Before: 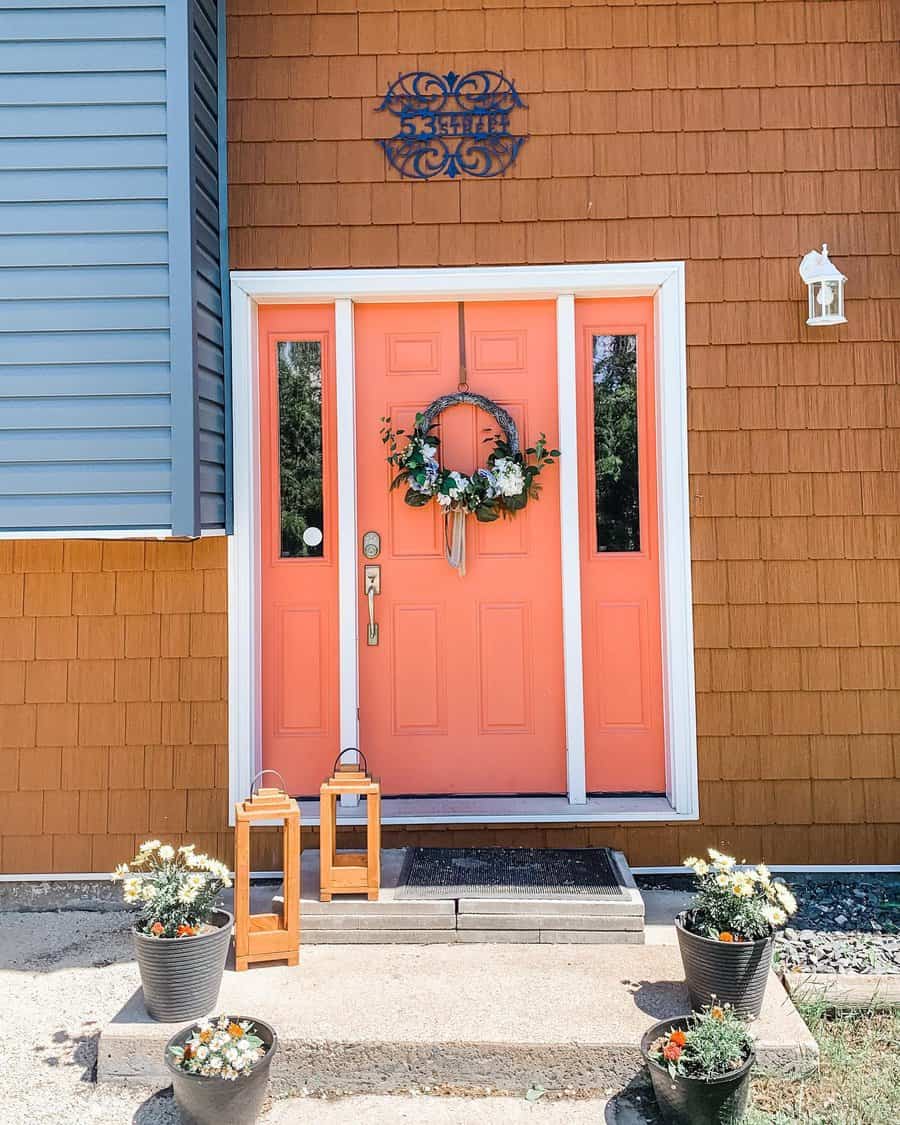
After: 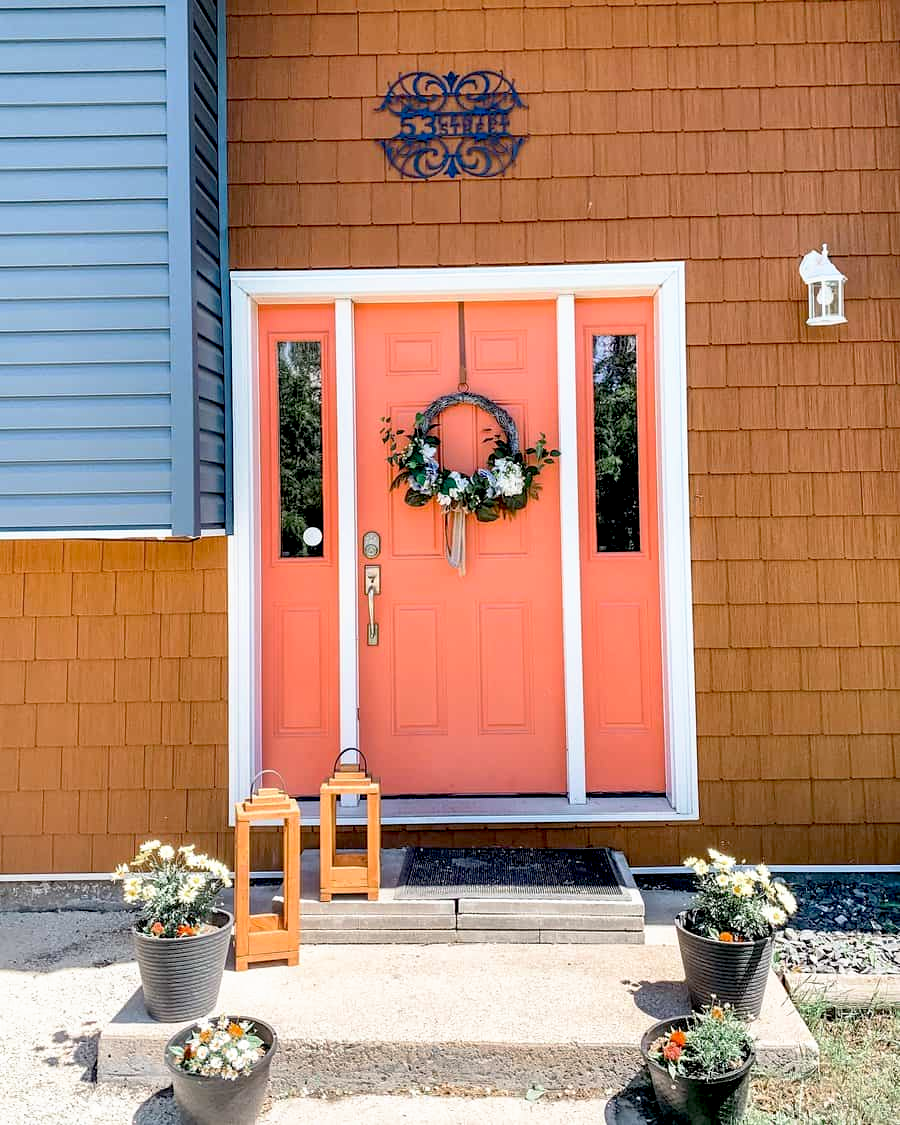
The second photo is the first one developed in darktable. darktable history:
base curve: curves: ch0 [(0.017, 0) (0.425, 0.441) (0.844, 0.933) (1, 1)], preserve colors none
